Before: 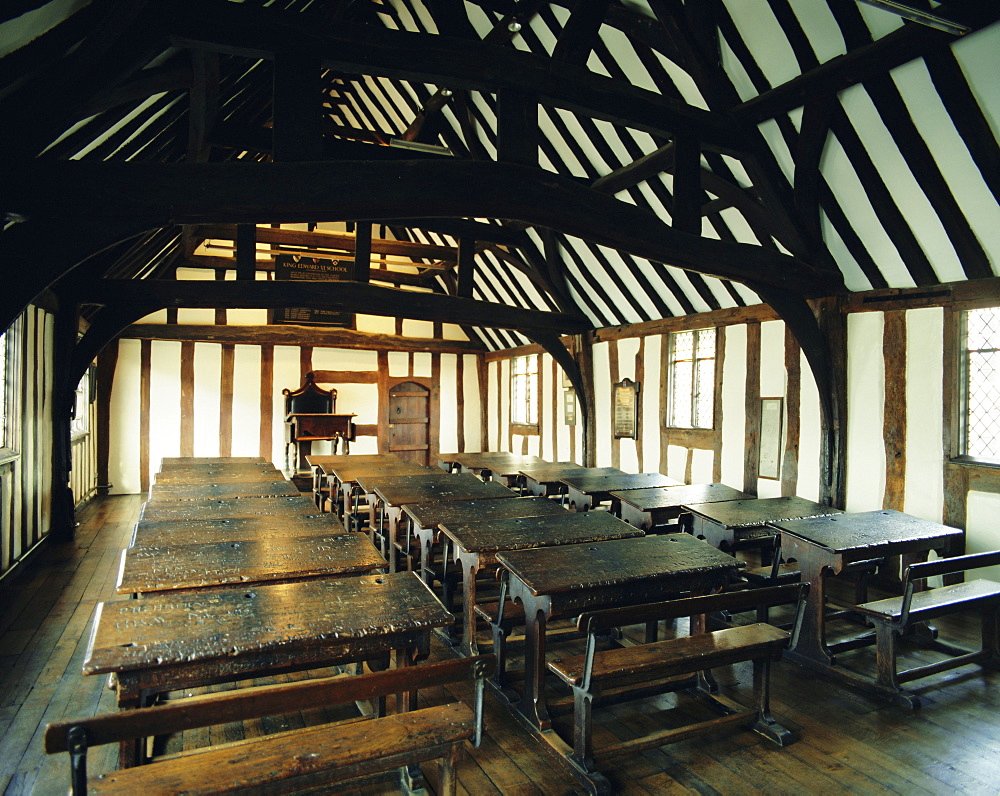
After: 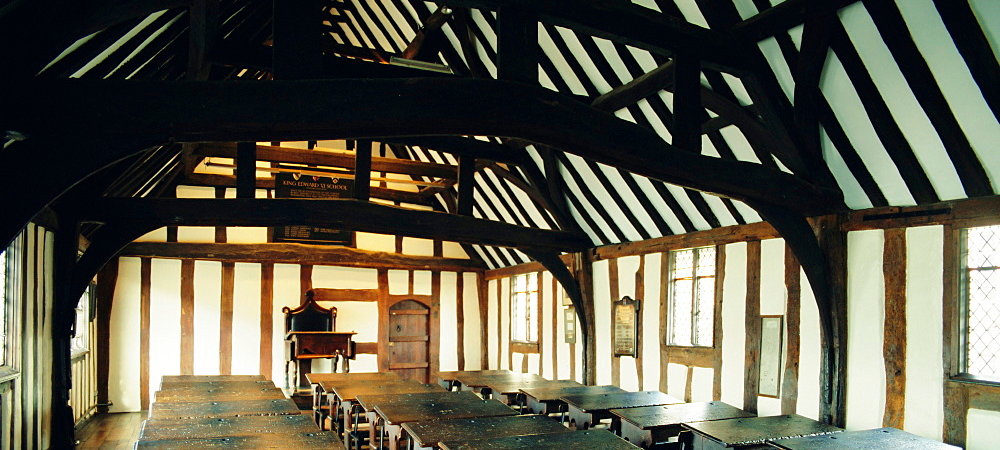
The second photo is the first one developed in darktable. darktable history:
crop and rotate: top 10.415%, bottom 32.933%
